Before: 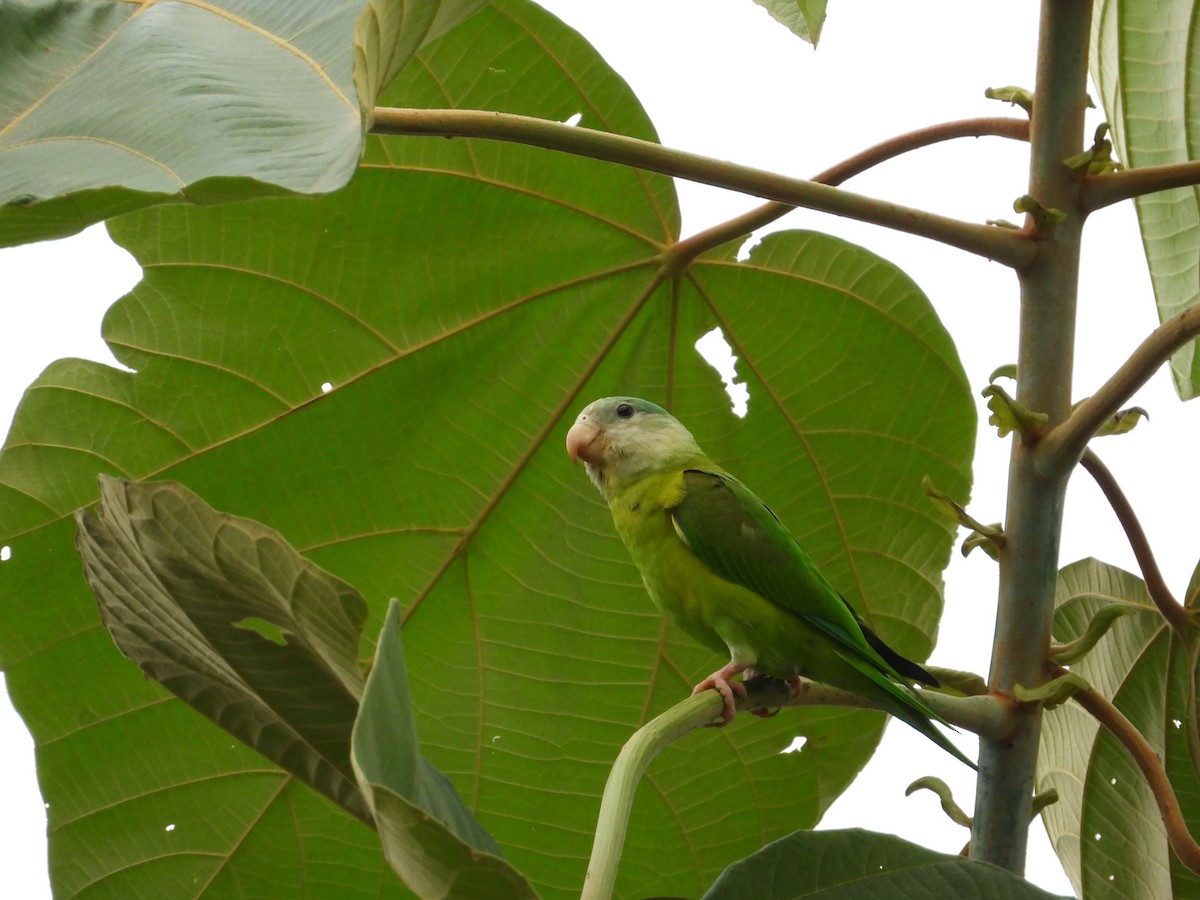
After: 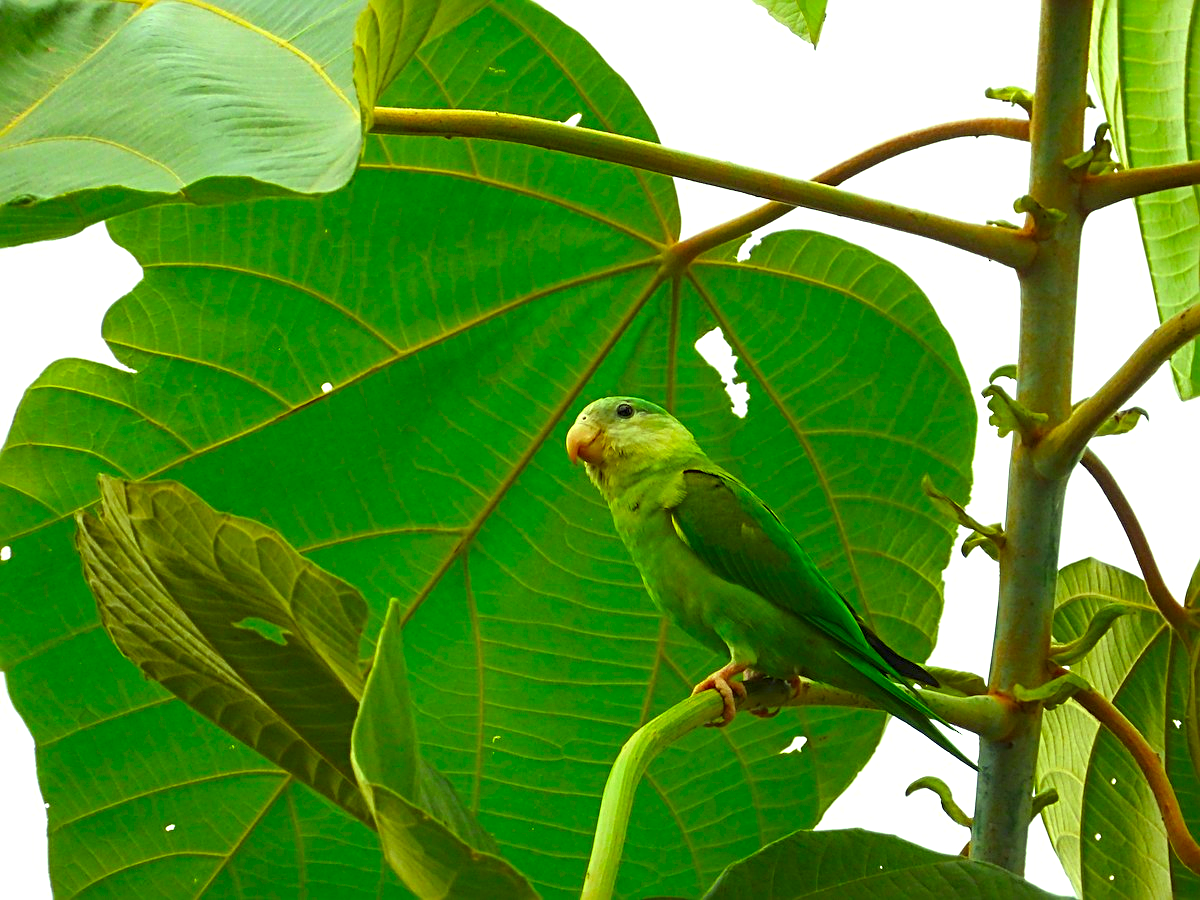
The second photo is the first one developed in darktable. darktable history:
color correction: highlights a* -10.79, highlights b* 9.89, saturation 1.71
exposure: black level correction 0, exposure 0.499 EV, compensate highlight preservation false
sharpen: radius 2.81, amount 0.705
